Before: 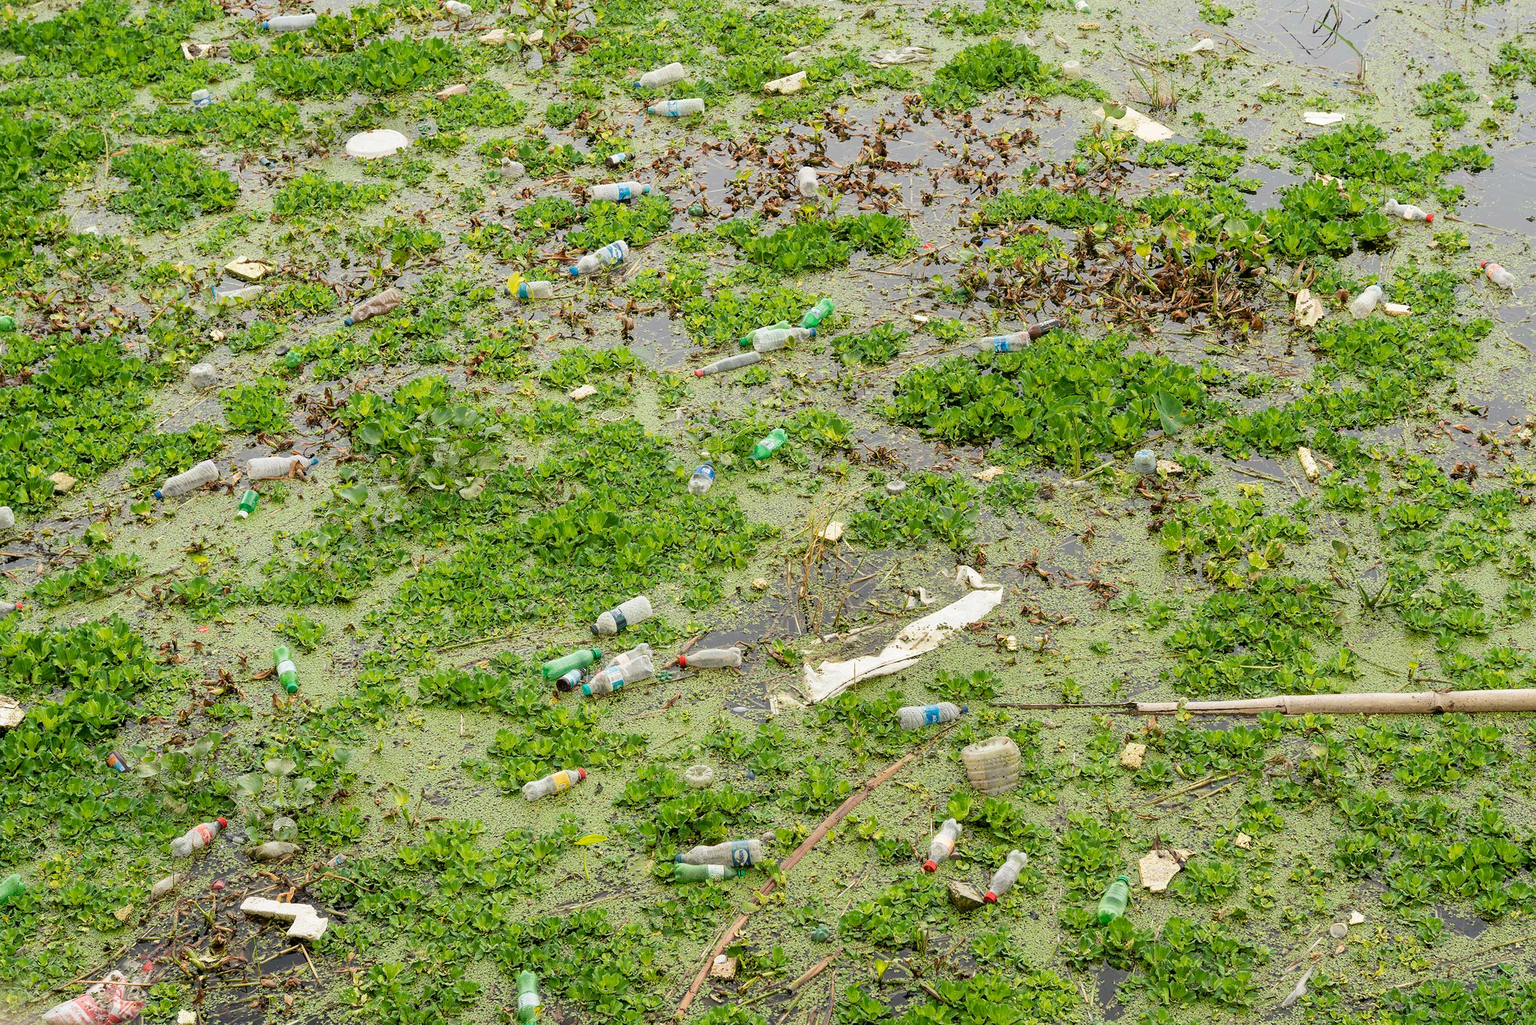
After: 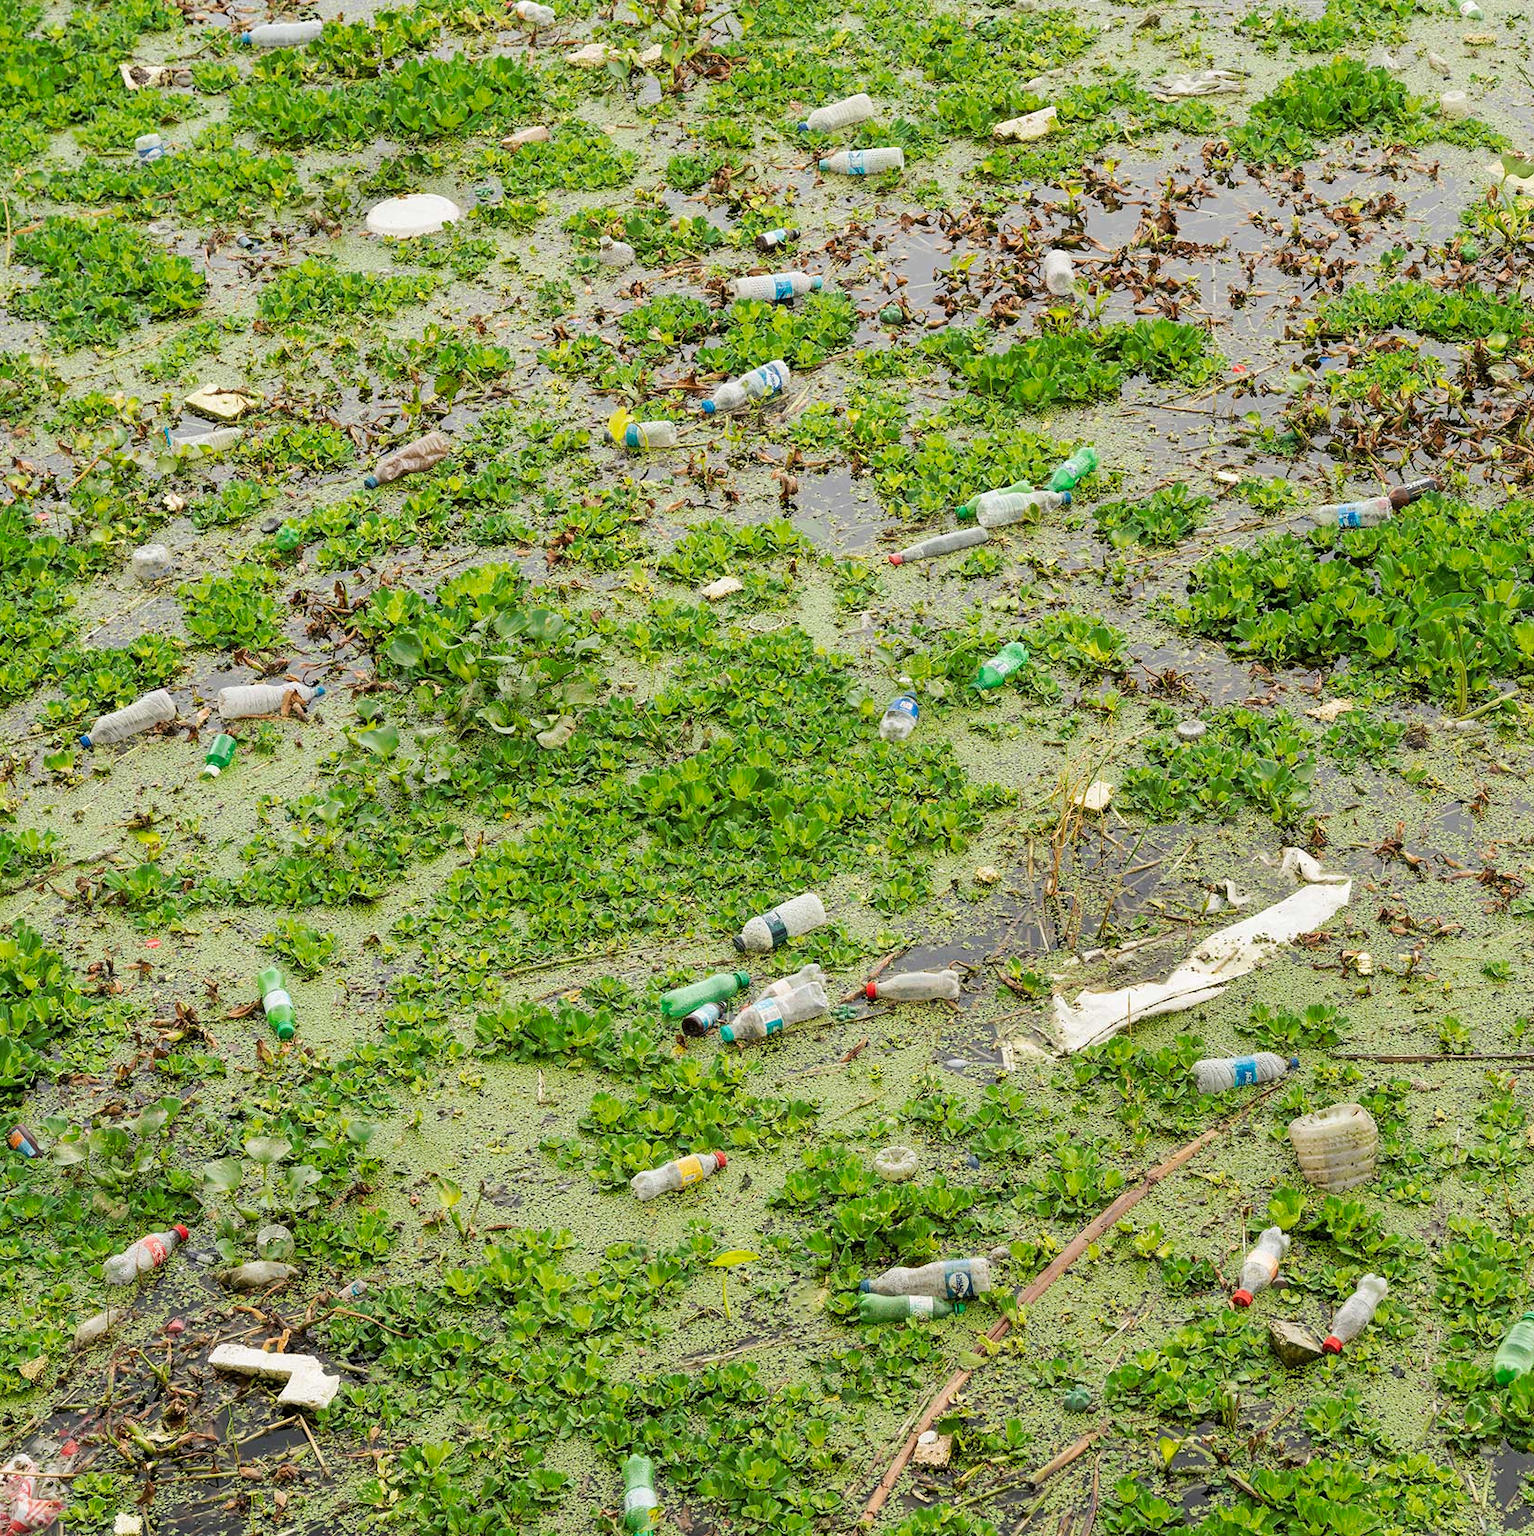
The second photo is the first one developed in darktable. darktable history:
crop and rotate: left 6.617%, right 26.717%
tone curve: curves: ch0 [(0, 0) (0.003, 0.003) (0.011, 0.011) (0.025, 0.024) (0.044, 0.043) (0.069, 0.068) (0.1, 0.098) (0.136, 0.133) (0.177, 0.173) (0.224, 0.22) (0.277, 0.271) (0.335, 0.328) (0.399, 0.39) (0.468, 0.458) (0.543, 0.563) (0.623, 0.64) (0.709, 0.722) (0.801, 0.809) (0.898, 0.902) (1, 1)], preserve colors none
